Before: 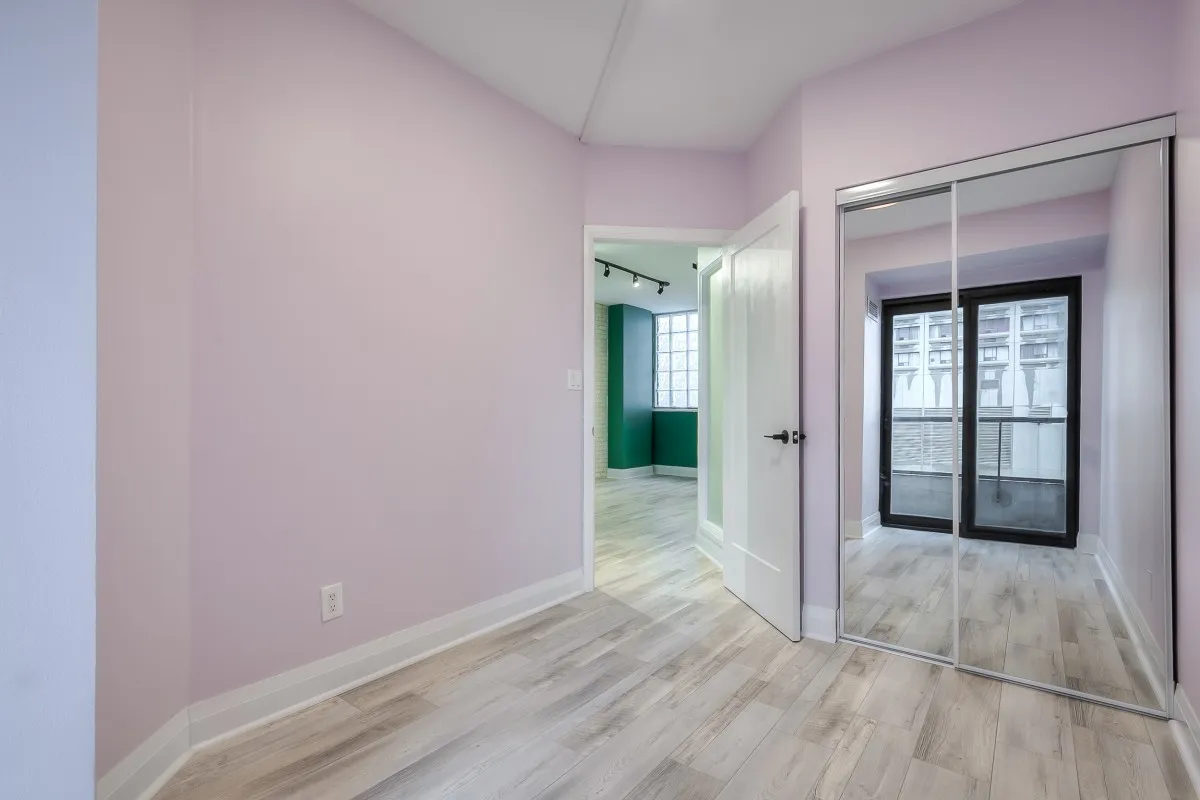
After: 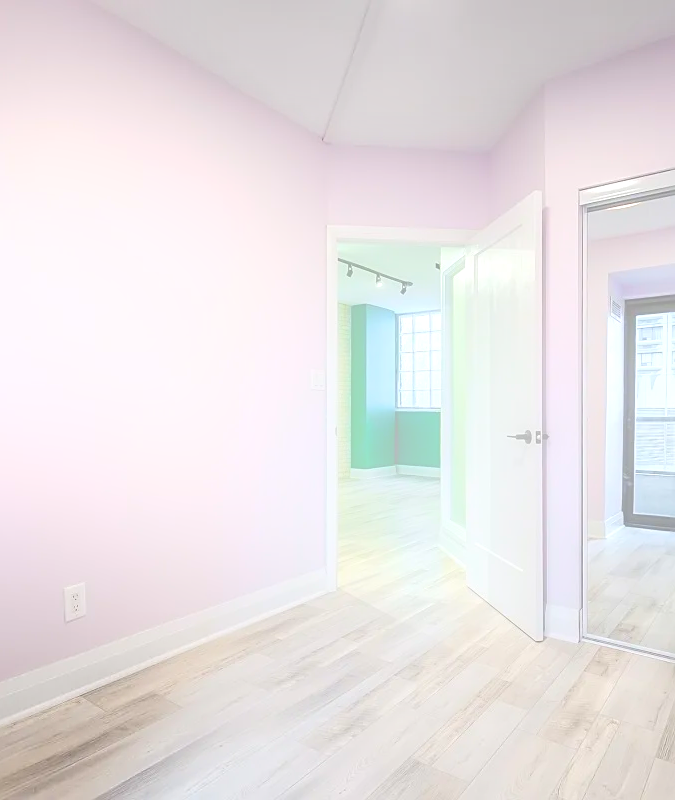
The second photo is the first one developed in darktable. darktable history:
tone equalizer: -8 EV -0.417 EV, -7 EV -0.389 EV, -6 EV -0.333 EV, -5 EV -0.222 EV, -3 EV 0.222 EV, -2 EV 0.333 EV, -1 EV 0.389 EV, +0 EV 0.417 EV, edges refinement/feathering 500, mask exposure compensation -1.57 EV, preserve details no
crop: left 21.496%, right 22.254%
sharpen: on, module defaults
bloom: on, module defaults
